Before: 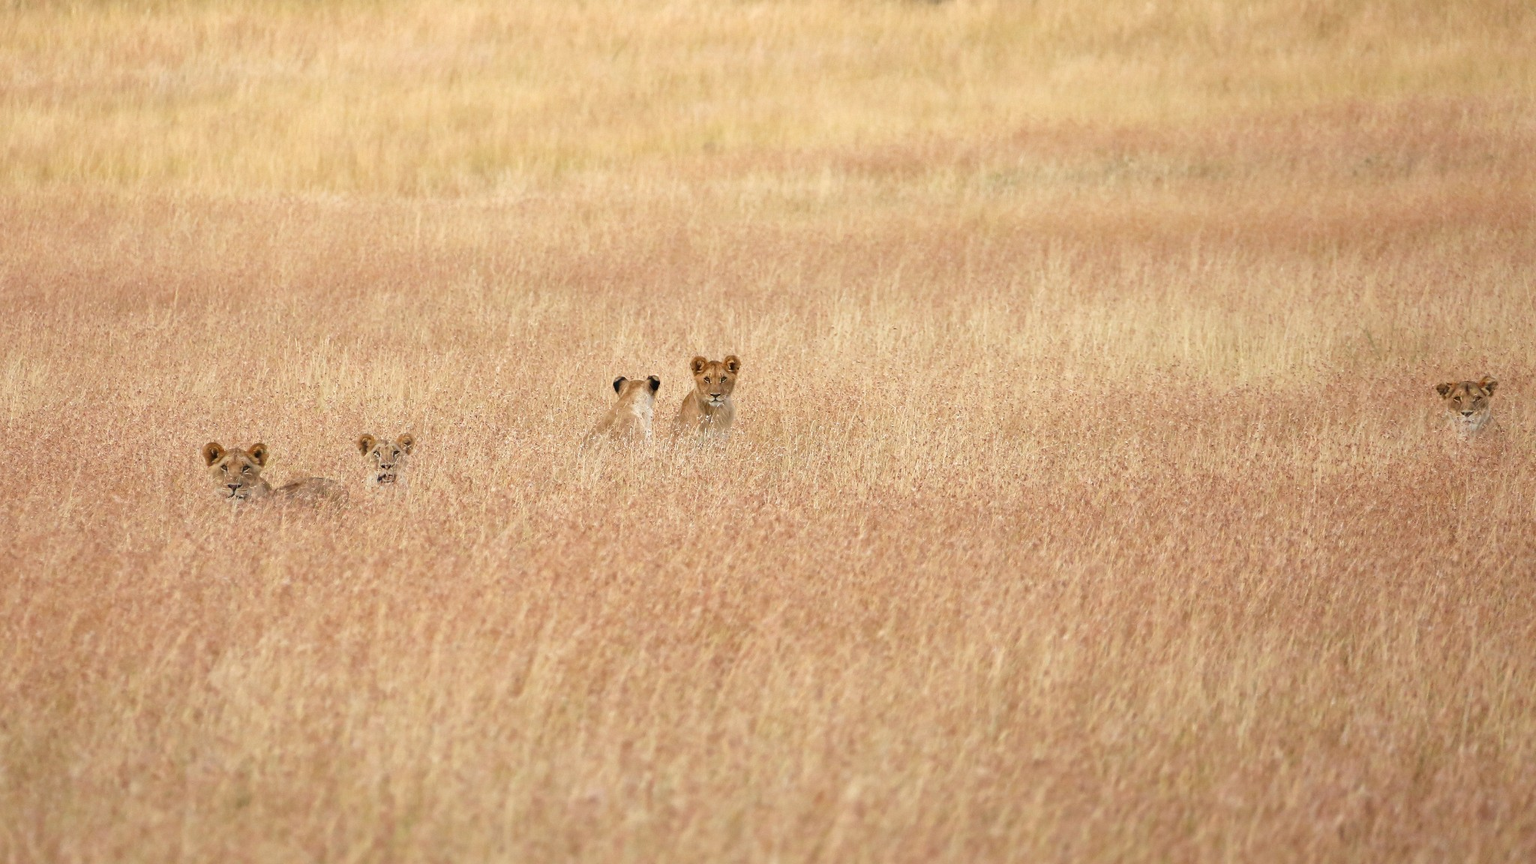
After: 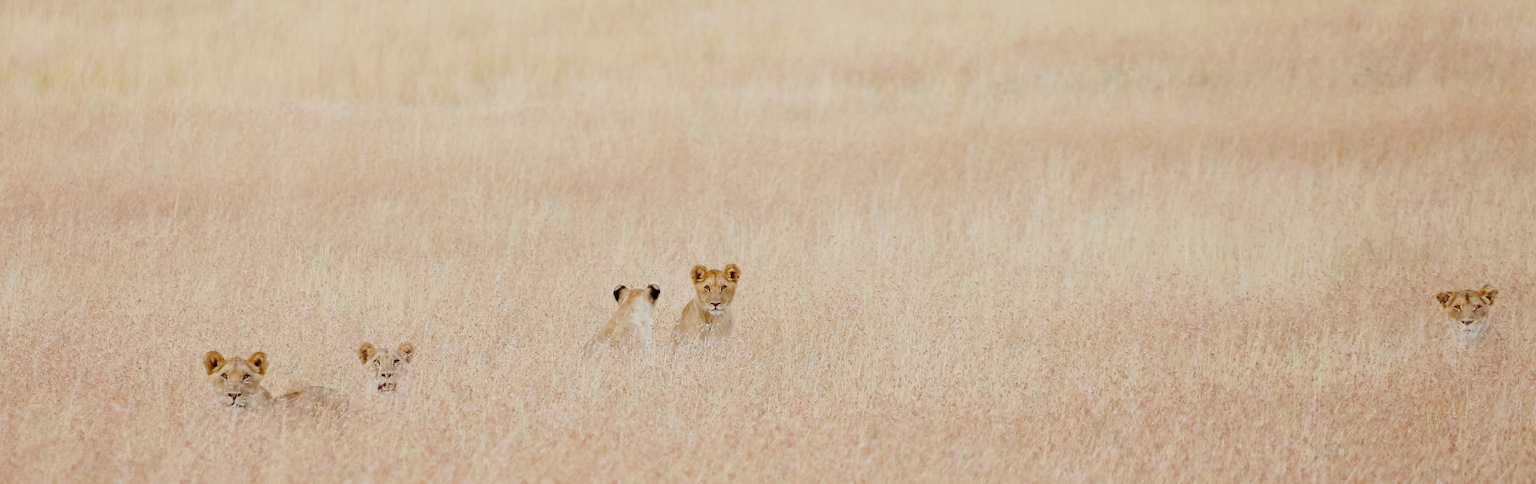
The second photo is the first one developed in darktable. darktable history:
exposure: black level correction 0, exposure 0.7 EV, compensate exposure bias true, compensate highlight preservation false
filmic rgb: middle gray luminance 18%, black relative exposure -7.5 EV, white relative exposure 8.5 EV, threshold 6 EV, target black luminance 0%, hardness 2.23, latitude 18.37%, contrast 0.878, highlights saturation mix 5%, shadows ↔ highlights balance 10.15%, add noise in highlights 0, preserve chrominance no, color science v3 (2019), use custom middle-gray values true, iterations of high-quality reconstruction 0, contrast in highlights soft, enable highlight reconstruction true
crop and rotate: top 10.605%, bottom 33.274%
